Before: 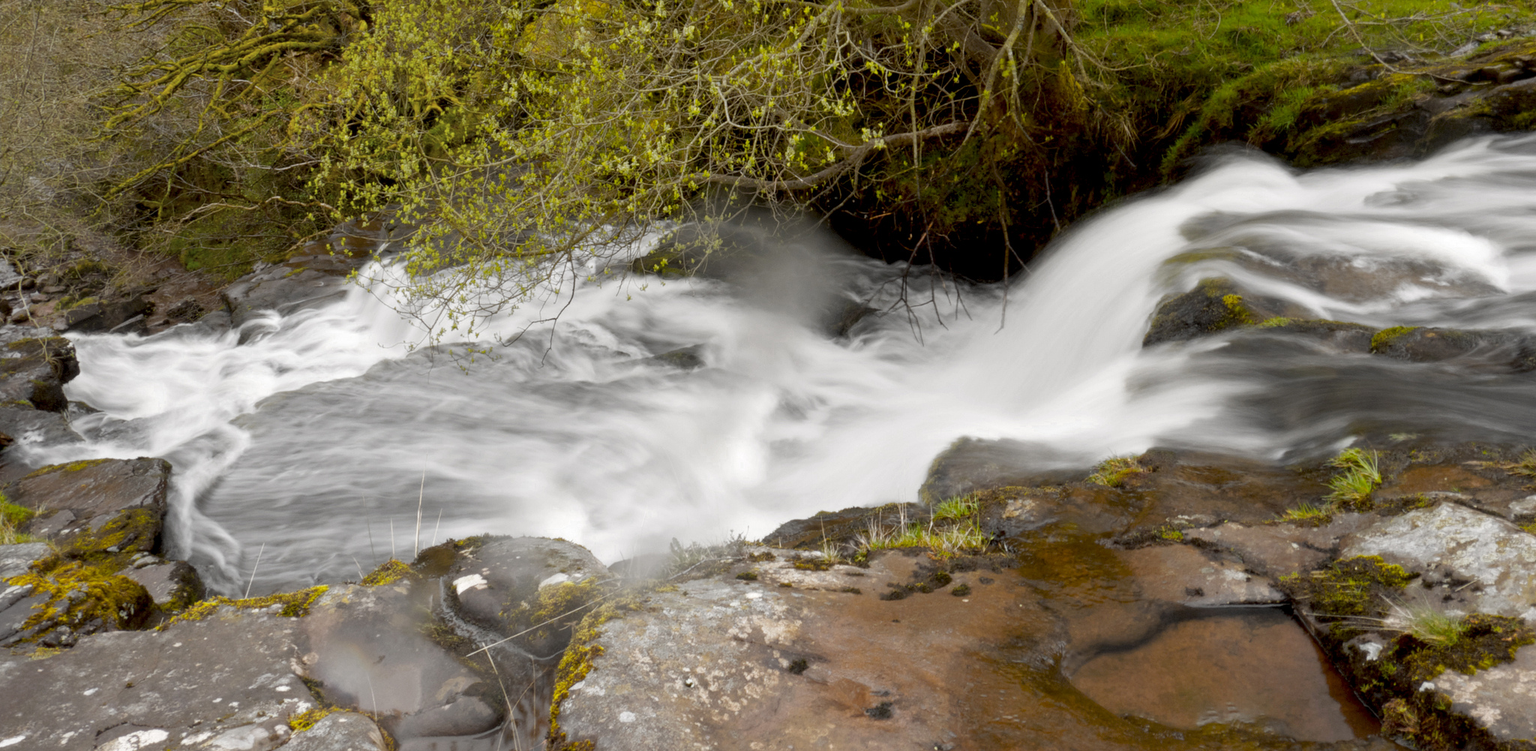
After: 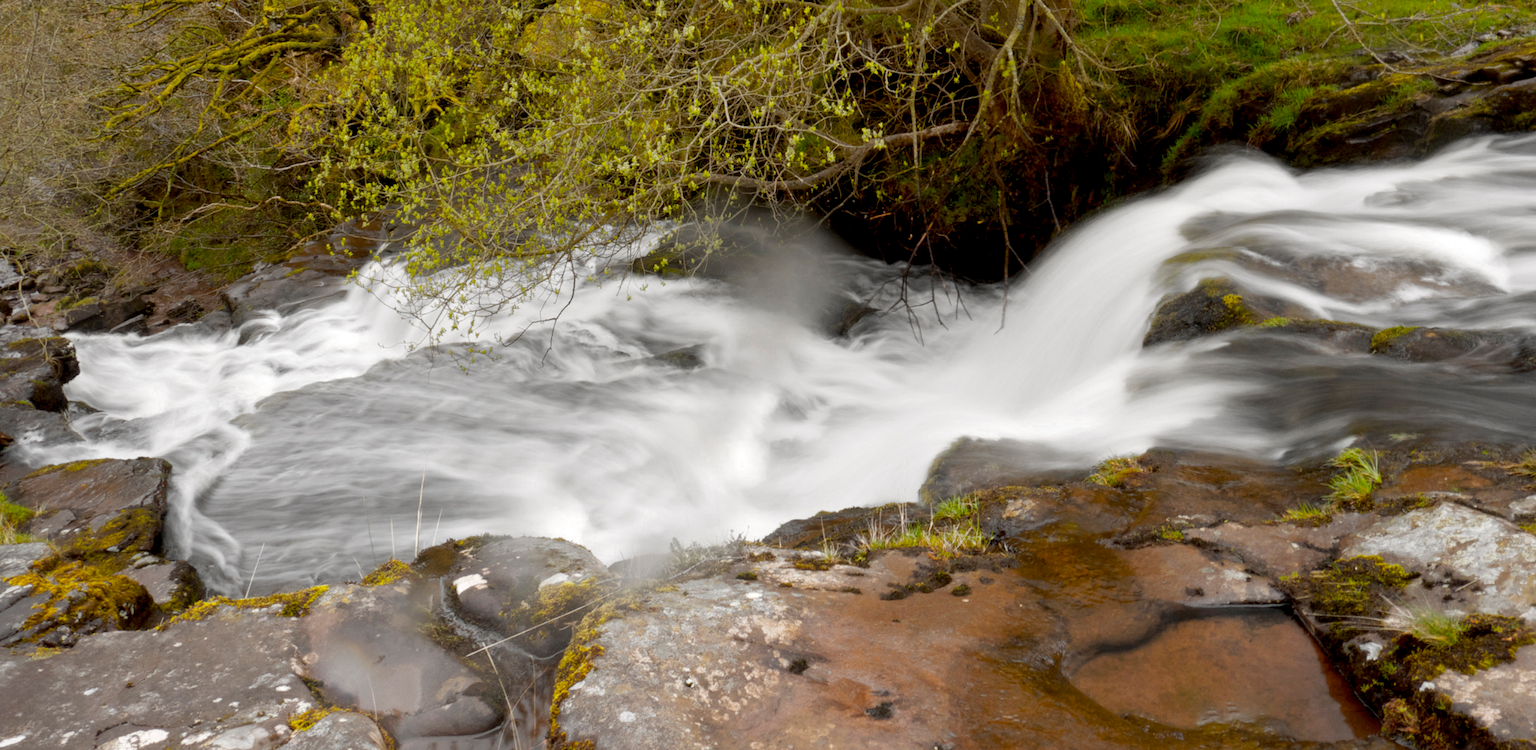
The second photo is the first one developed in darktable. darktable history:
shadows and highlights: shadows 12.64, white point adjustment 1.12, highlights -0.895, soften with gaussian
